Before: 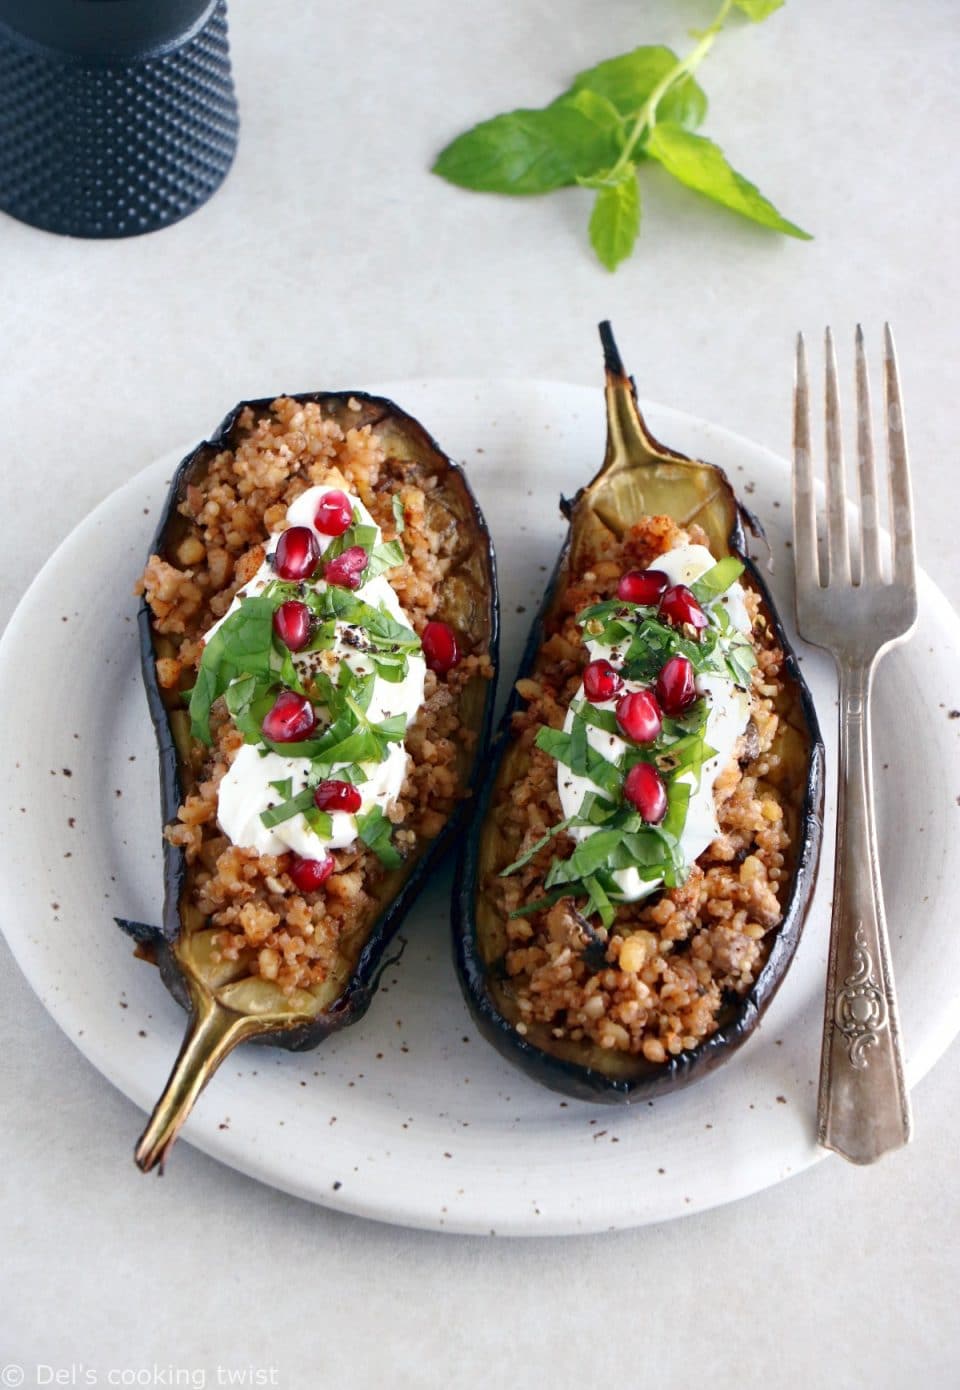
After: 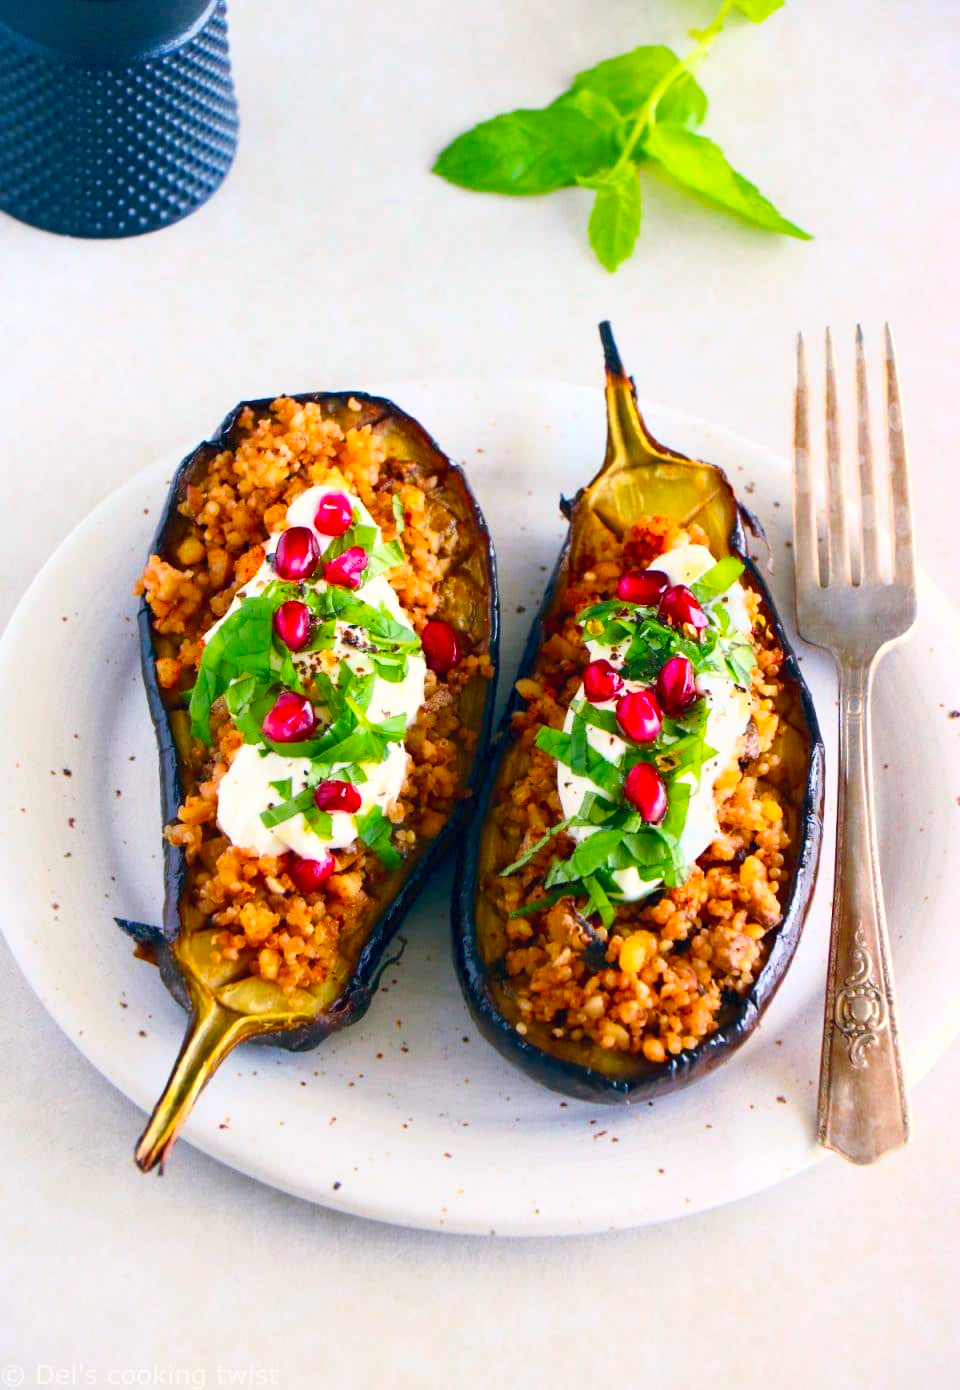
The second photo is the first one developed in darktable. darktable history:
contrast brightness saturation: contrast 0.2, brightness 0.2, saturation 0.8
color correction: highlights a* 2.75, highlights b* 5, shadows a* -2.04, shadows b* -4.84, saturation 0.8
color balance rgb: linear chroma grading › global chroma 15%, perceptual saturation grading › global saturation 30%
